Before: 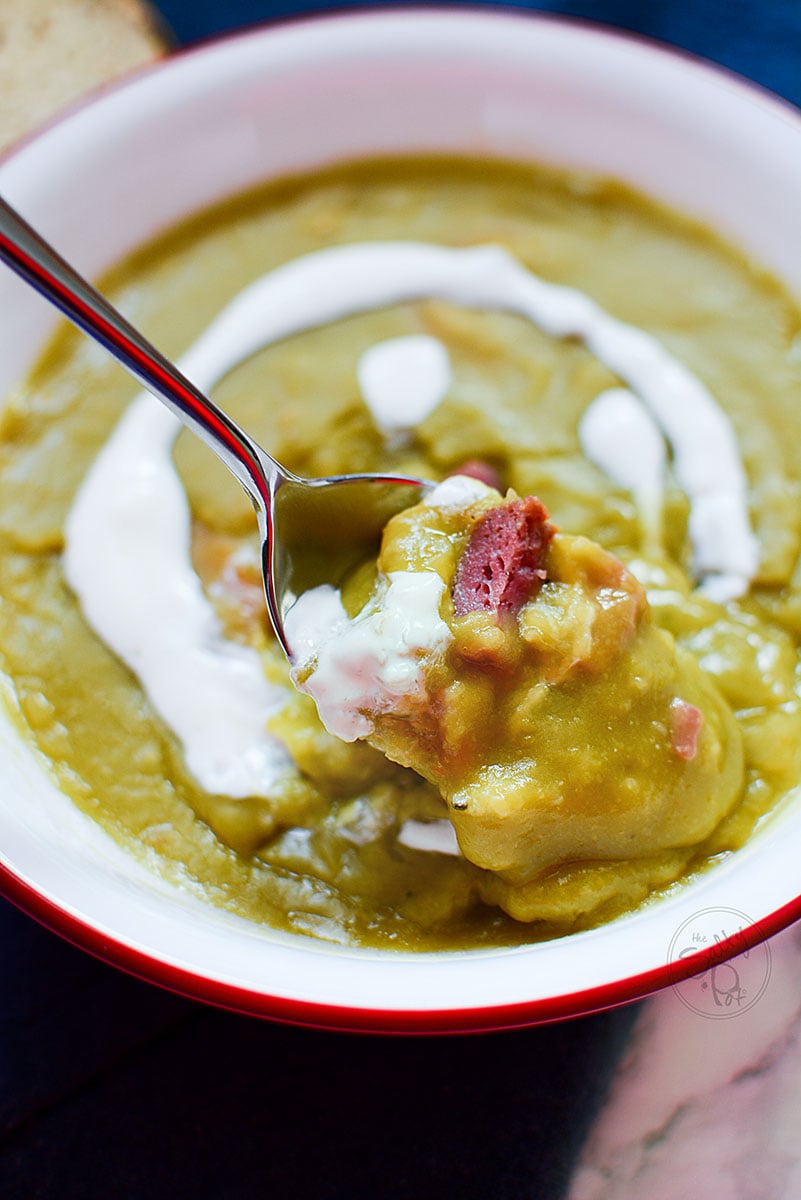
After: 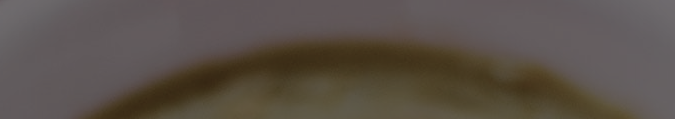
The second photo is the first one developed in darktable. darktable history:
crop and rotate: left 9.644%, top 9.491%, right 6.021%, bottom 80.509%
color balance rgb: perceptual brilliance grading › global brilliance -48.39%
exposure: black level correction 0.009, exposure -0.159 EV, compensate highlight preservation false
color correction: highlights a* 5.59, highlights b* 5.24, saturation 0.68
